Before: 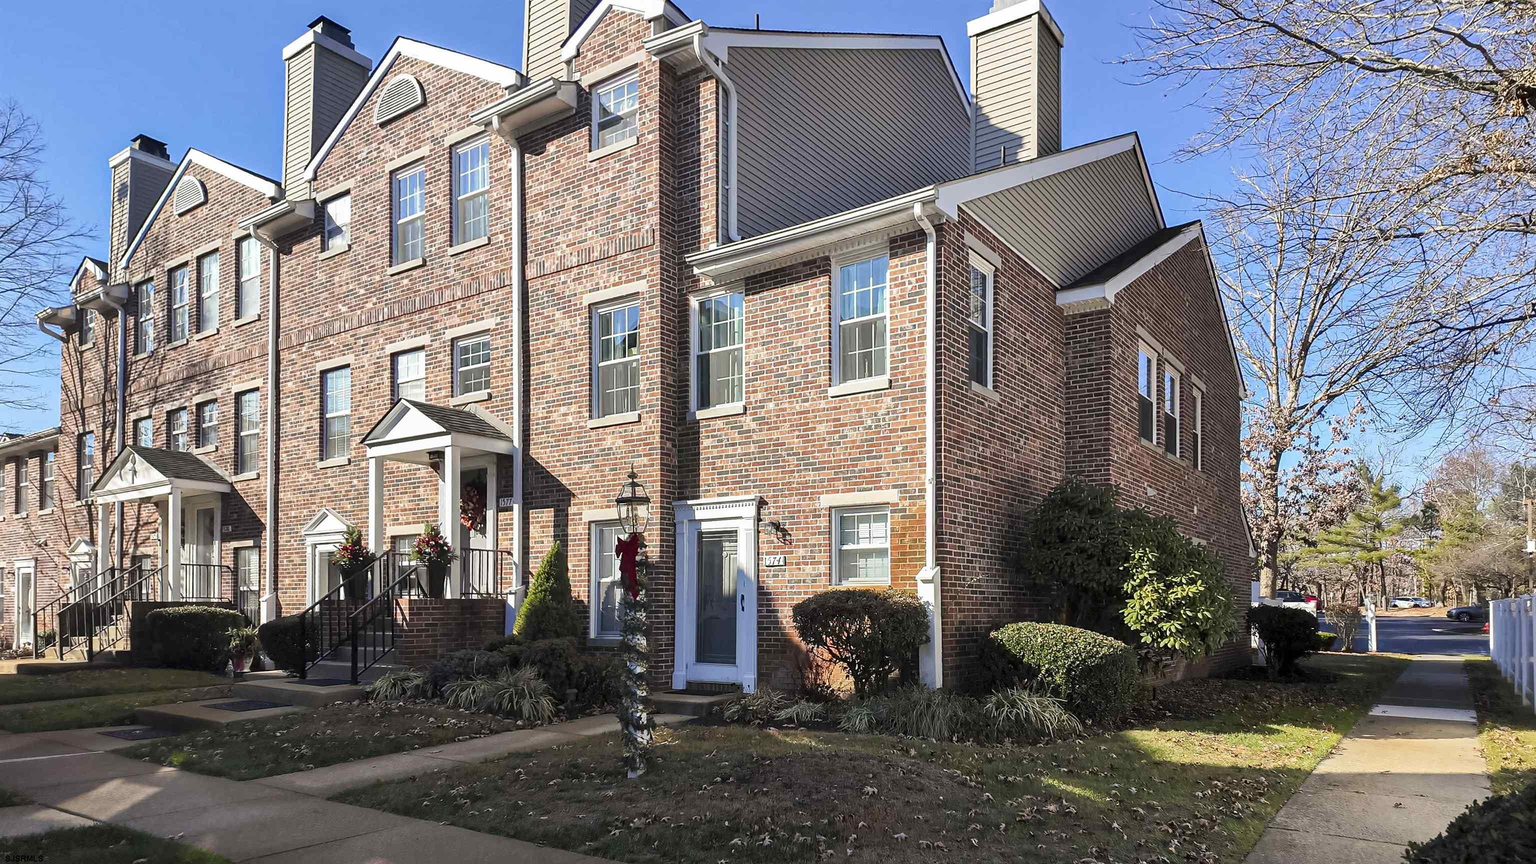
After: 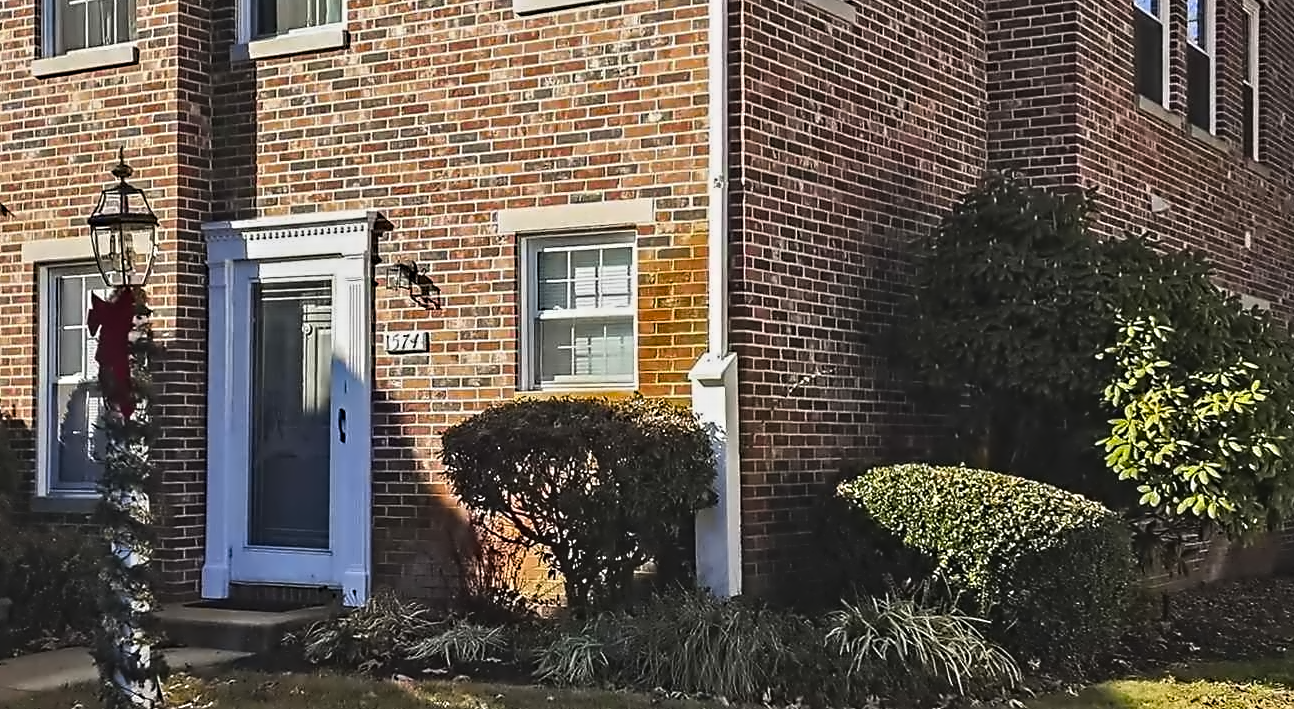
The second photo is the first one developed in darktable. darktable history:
color correction: highlights a* -0.182, highlights b* -0.124
contrast equalizer: octaves 7, y [[0.5, 0.542, 0.583, 0.625, 0.667, 0.708], [0.5 ×6], [0.5 ×6], [0, 0.033, 0.067, 0.1, 0.133, 0.167], [0, 0.05, 0.1, 0.15, 0.2, 0.25]]
color balance rgb: linear chroma grading › global chroma 15%, perceptual saturation grading › global saturation 30%
crop: left 37.221%, top 45.169%, right 20.63%, bottom 13.777%
exposure: black level correction -0.015, exposure -0.5 EV, compensate highlight preservation false
